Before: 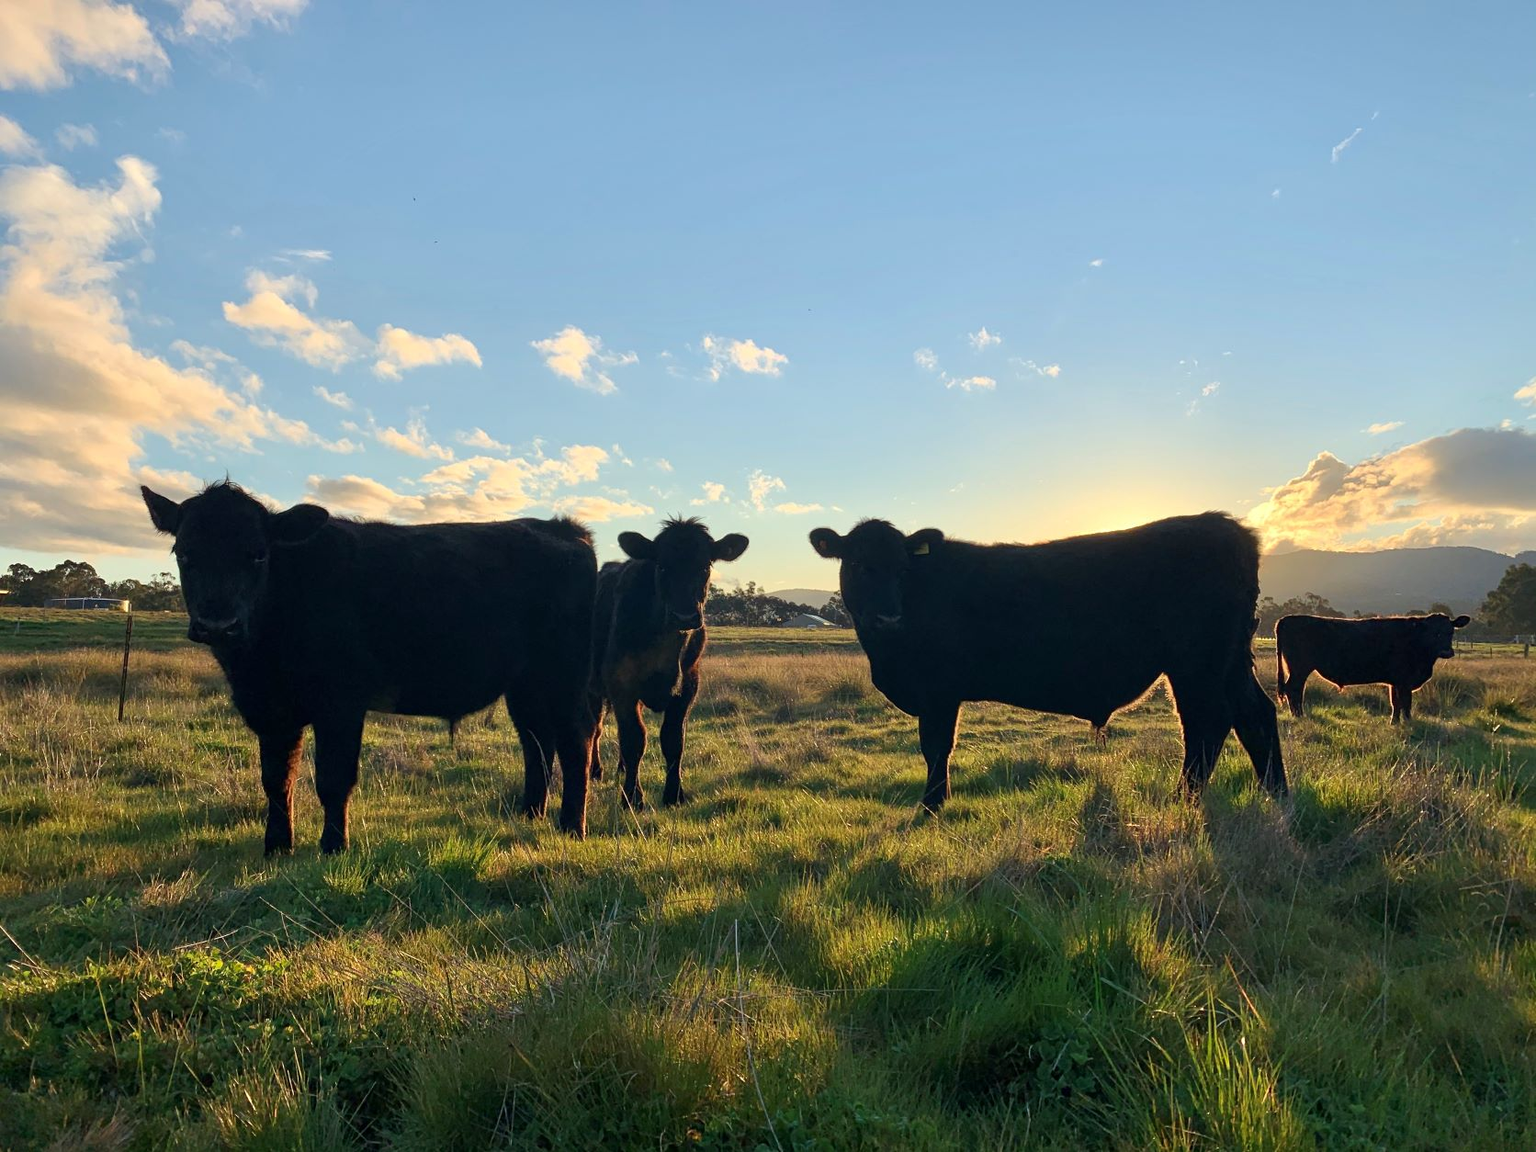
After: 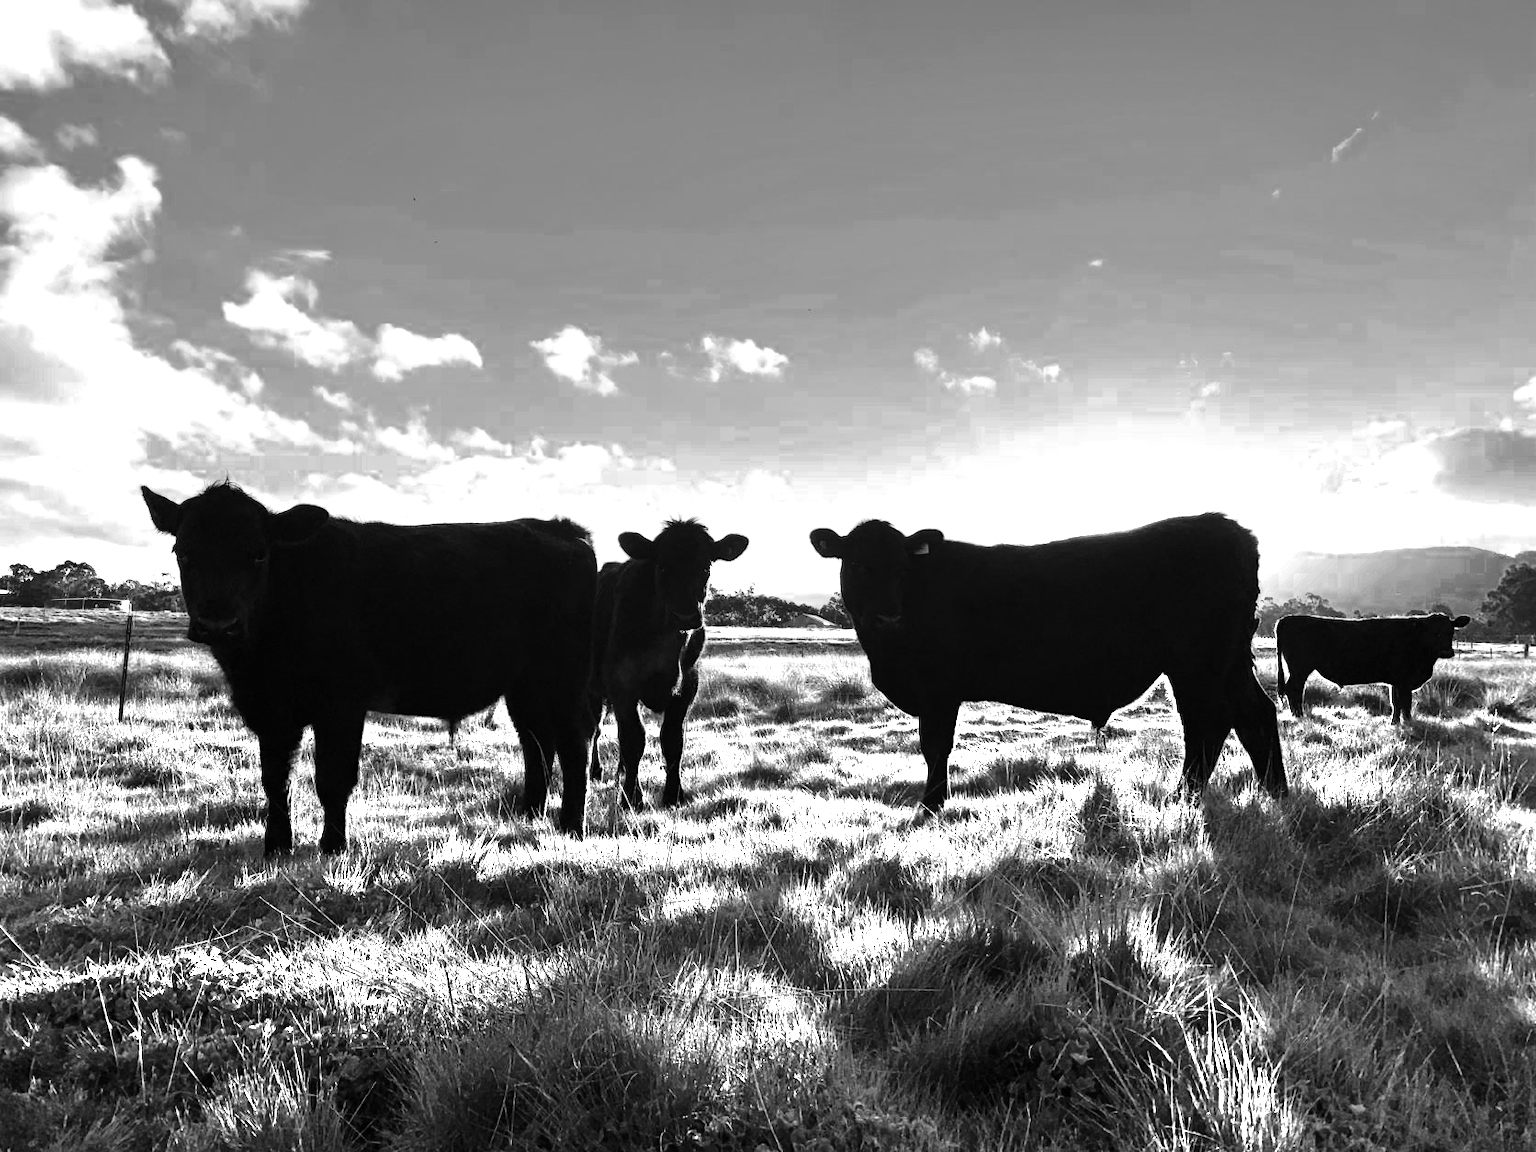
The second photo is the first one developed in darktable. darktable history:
base curve: curves: ch0 [(0, 0) (0.032, 0.025) (0.121, 0.166) (0.206, 0.329) (0.605, 0.79) (1, 1)], preserve colors none
exposure: compensate highlight preservation false
color zones: curves: ch0 [(0, 0.554) (0.146, 0.662) (0.293, 0.86) (0.503, 0.774) (0.637, 0.106) (0.74, 0.072) (0.866, 0.488) (0.998, 0.569)]; ch1 [(0, 0) (0.143, 0) (0.286, 0) (0.429, 0) (0.571, 0) (0.714, 0) (0.857, 0)]
